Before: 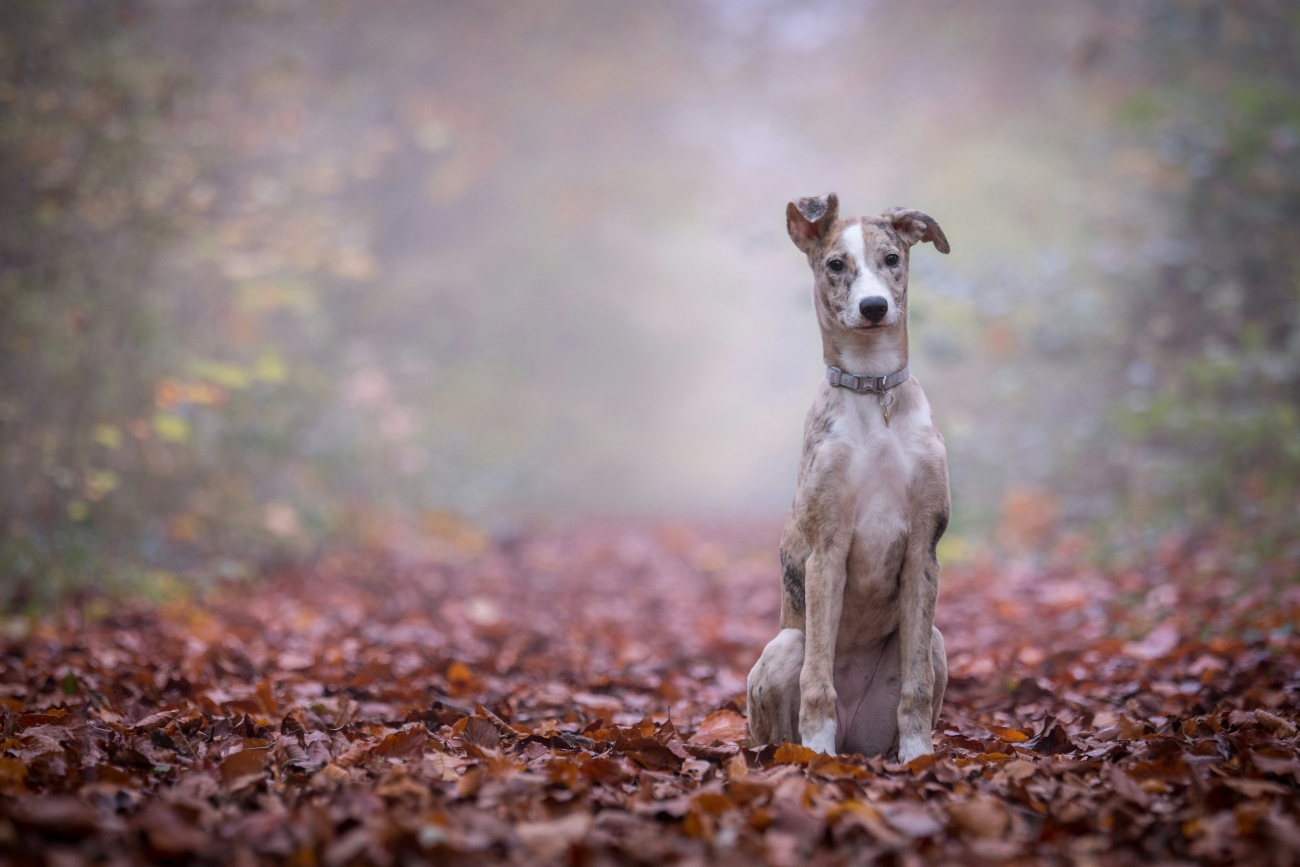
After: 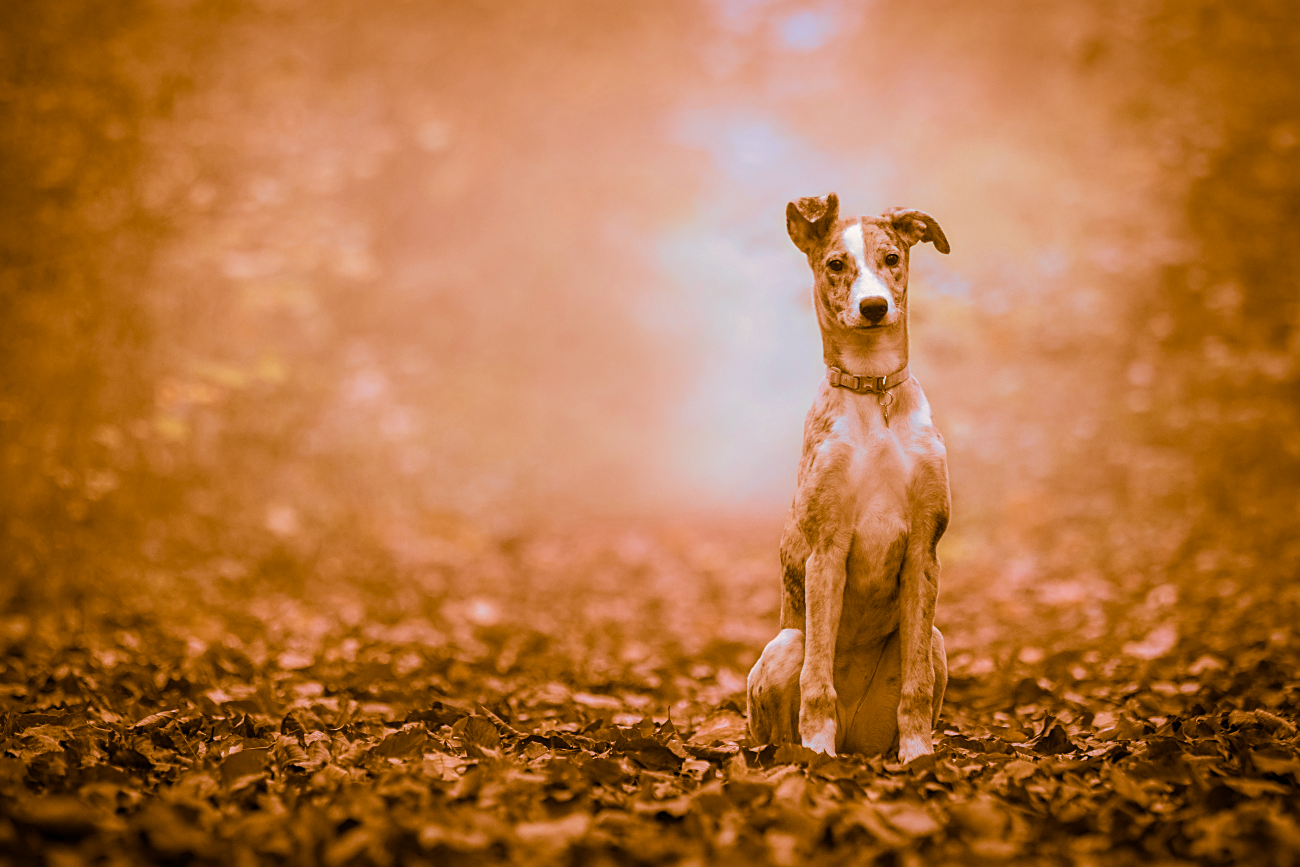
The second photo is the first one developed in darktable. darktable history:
split-toning: shadows › hue 26°, shadows › saturation 0.92, highlights › hue 40°, highlights › saturation 0.92, balance -63, compress 0%
sharpen: on, module defaults
